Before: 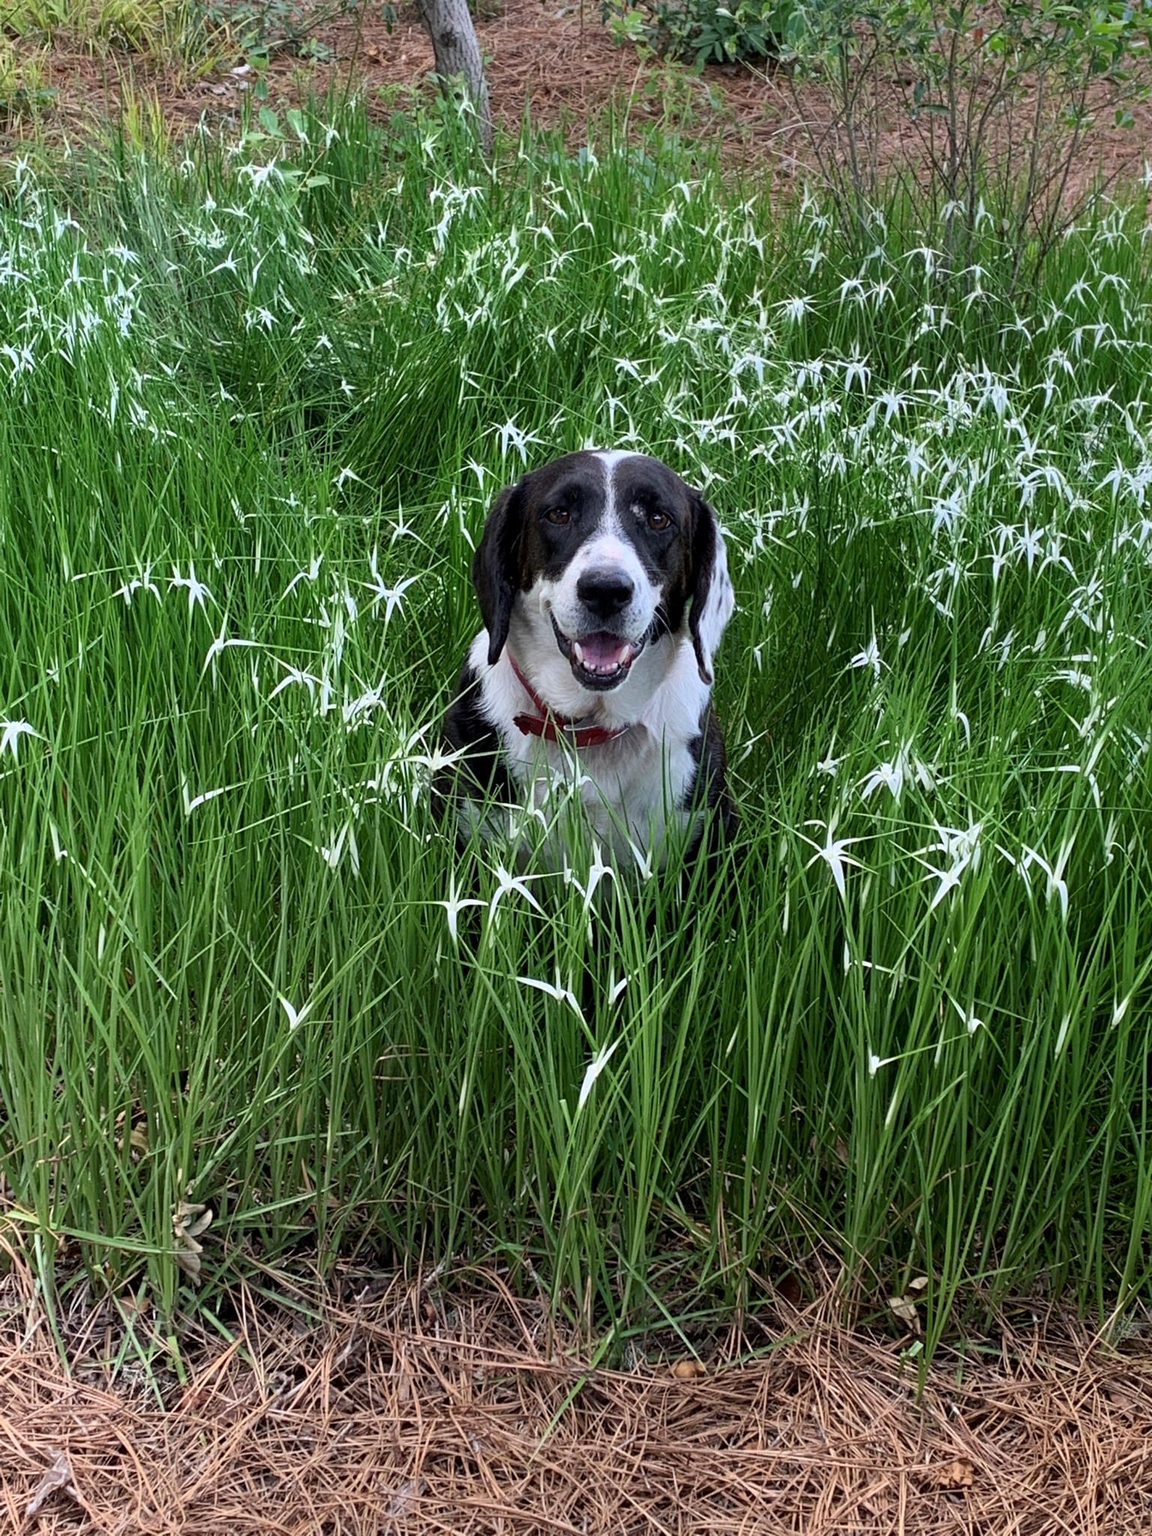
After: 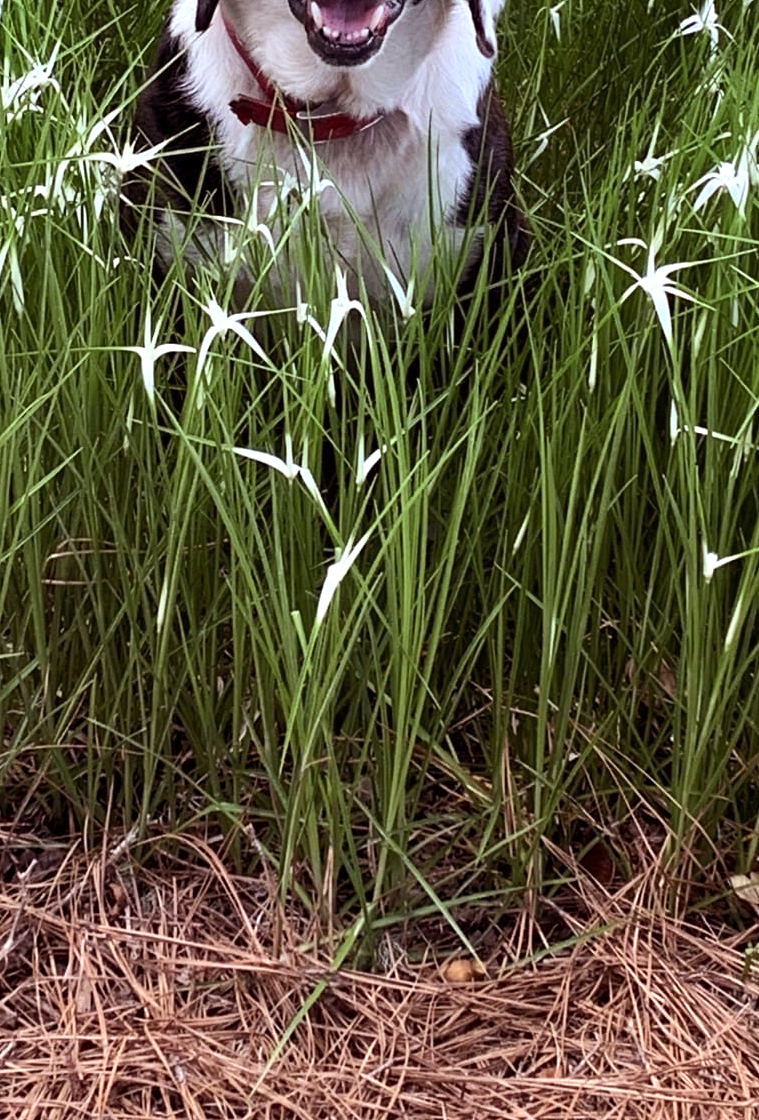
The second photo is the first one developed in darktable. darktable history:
crop: left 29.672%, top 41.786%, right 20.851%, bottom 3.487%
tone equalizer: -8 EV -0.417 EV, -7 EV -0.389 EV, -6 EV -0.333 EV, -5 EV -0.222 EV, -3 EV 0.222 EV, -2 EV 0.333 EV, -1 EV 0.389 EV, +0 EV 0.417 EV, edges refinement/feathering 500, mask exposure compensation -1.57 EV, preserve details no
rgb levels: mode RGB, independent channels, levels [[0, 0.474, 1], [0, 0.5, 1], [0, 0.5, 1]]
